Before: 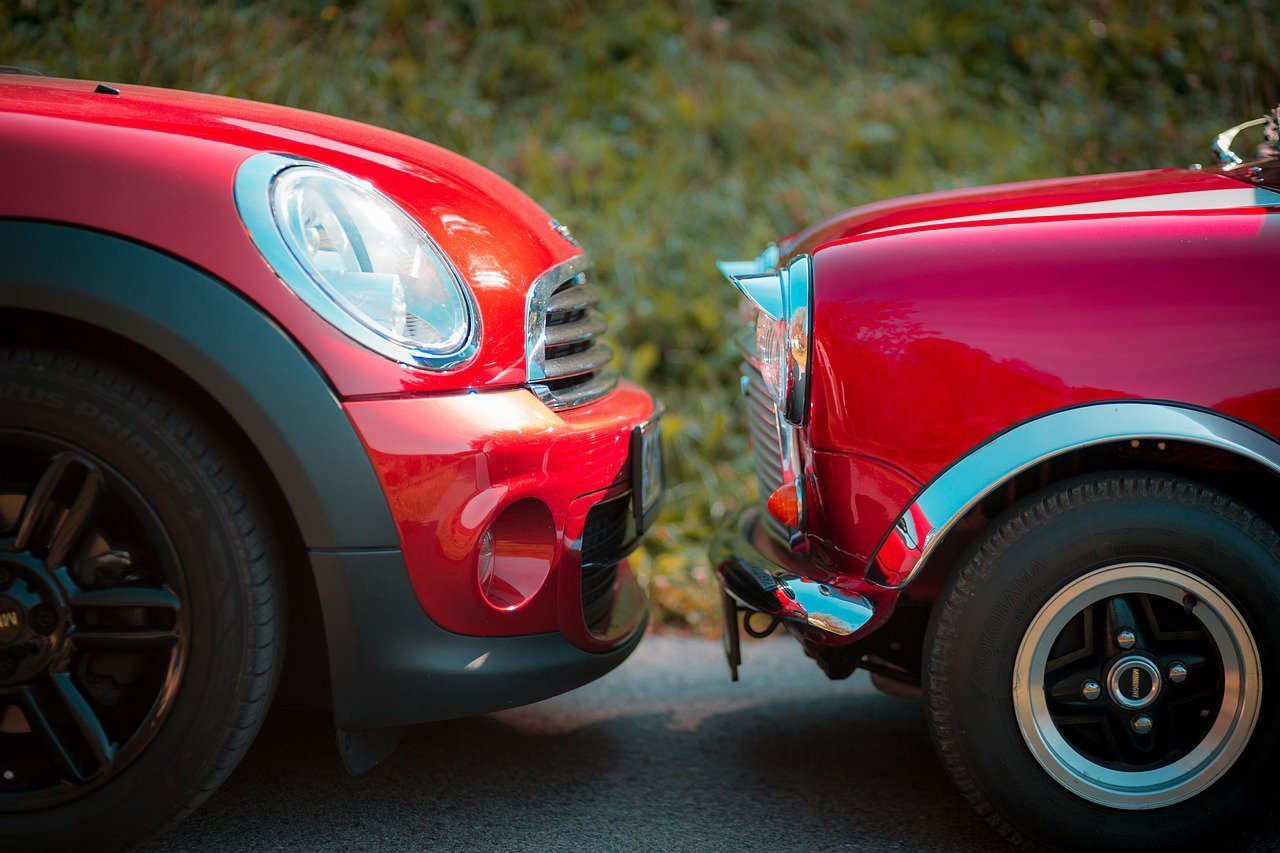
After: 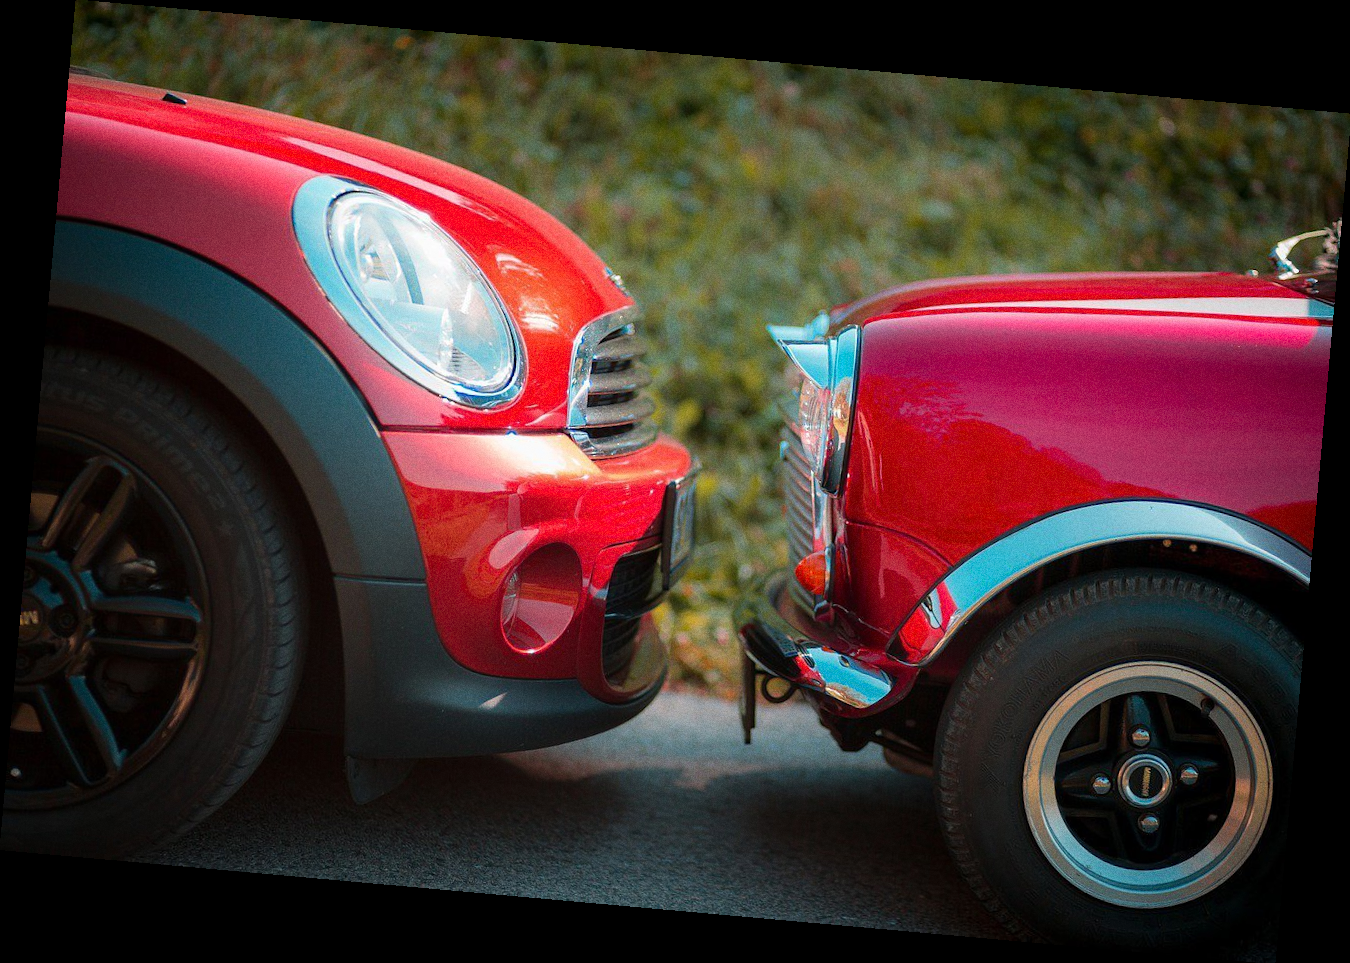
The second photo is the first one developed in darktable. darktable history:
grain: coarseness 0.09 ISO
rotate and perspective: rotation 5.12°, automatic cropping off
